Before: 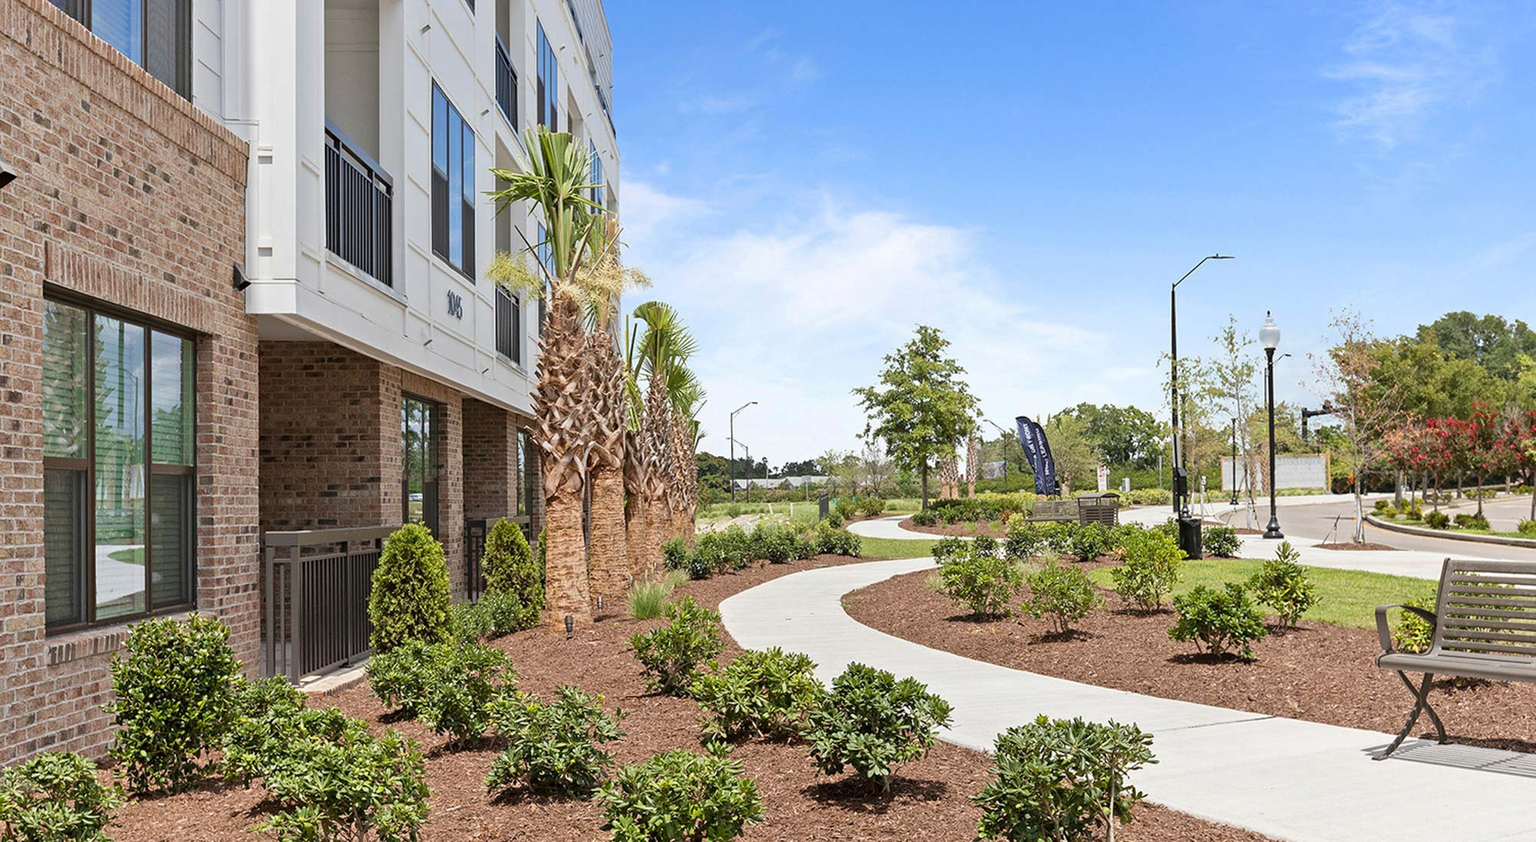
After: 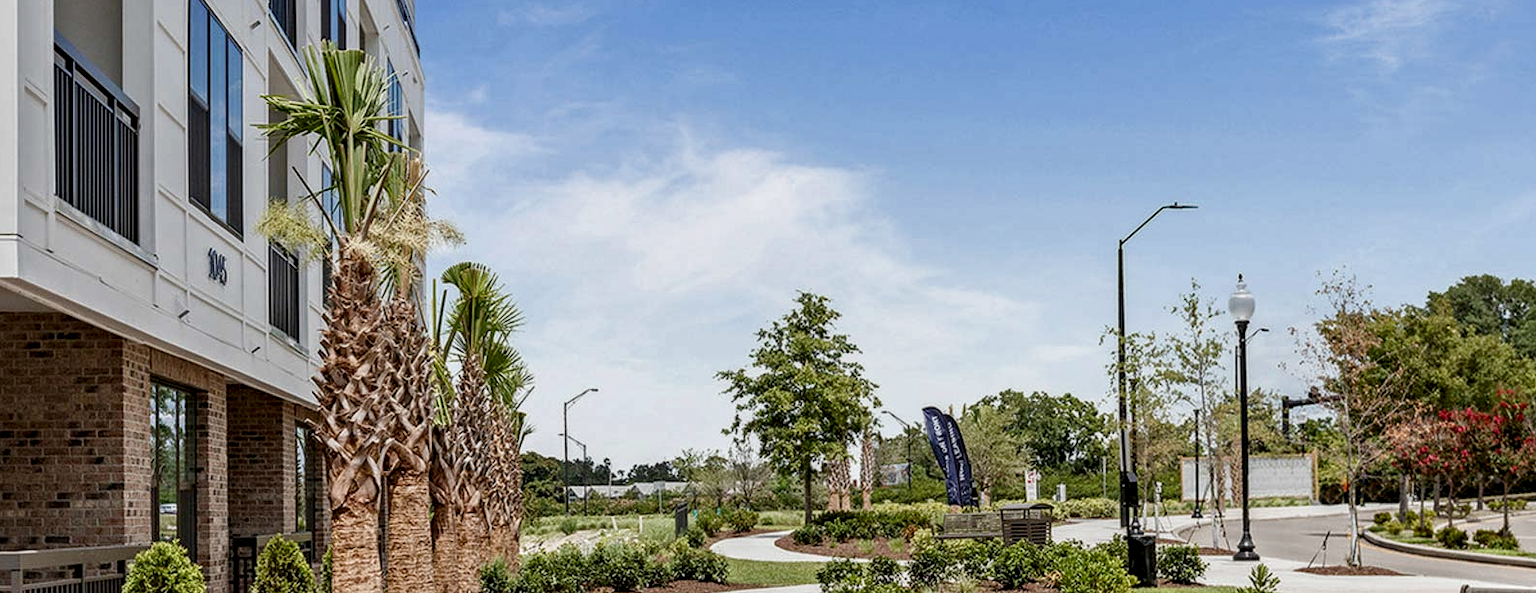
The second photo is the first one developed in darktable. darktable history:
local contrast: detail 160%
exposure: exposure -0.489 EV, compensate exposure bias true, compensate highlight preservation false
crop: left 18.368%, top 11.099%, right 2.06%, bottom 32.791%
color balance rgb: perceptual saturation grading › global saturation -0.116%, perceptual saturation grading › highlights -32.112%, perceptual saturation grading › mid-tones 5.562%, perceptual saturation grading › shadows 17.321%, global vibrance 20%
